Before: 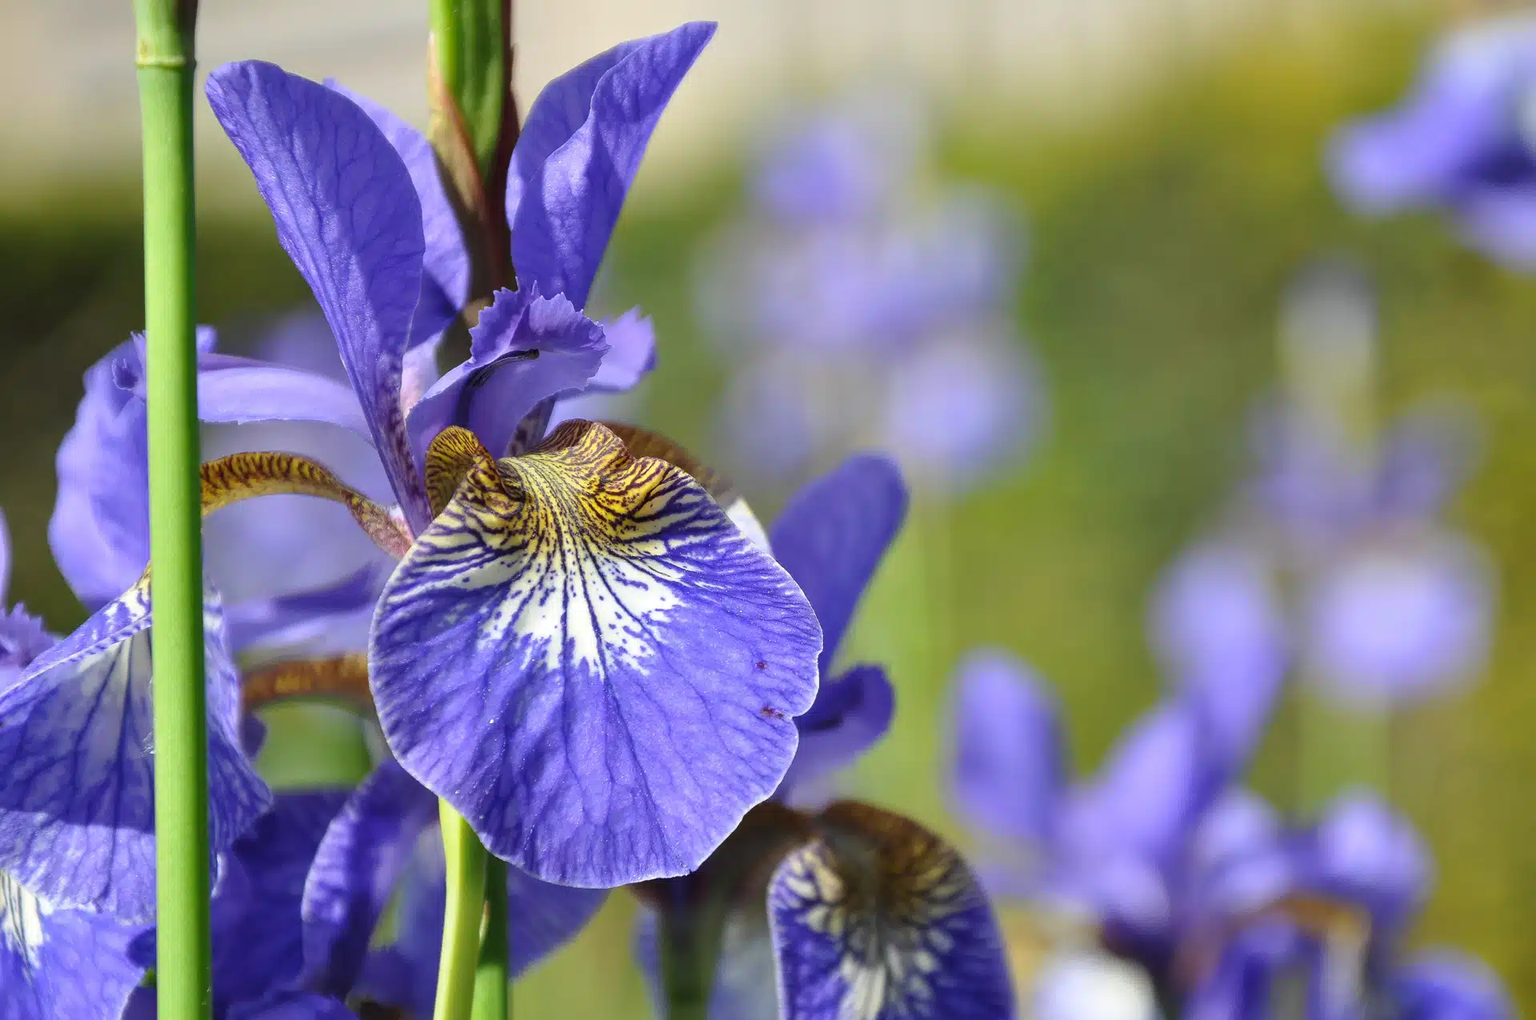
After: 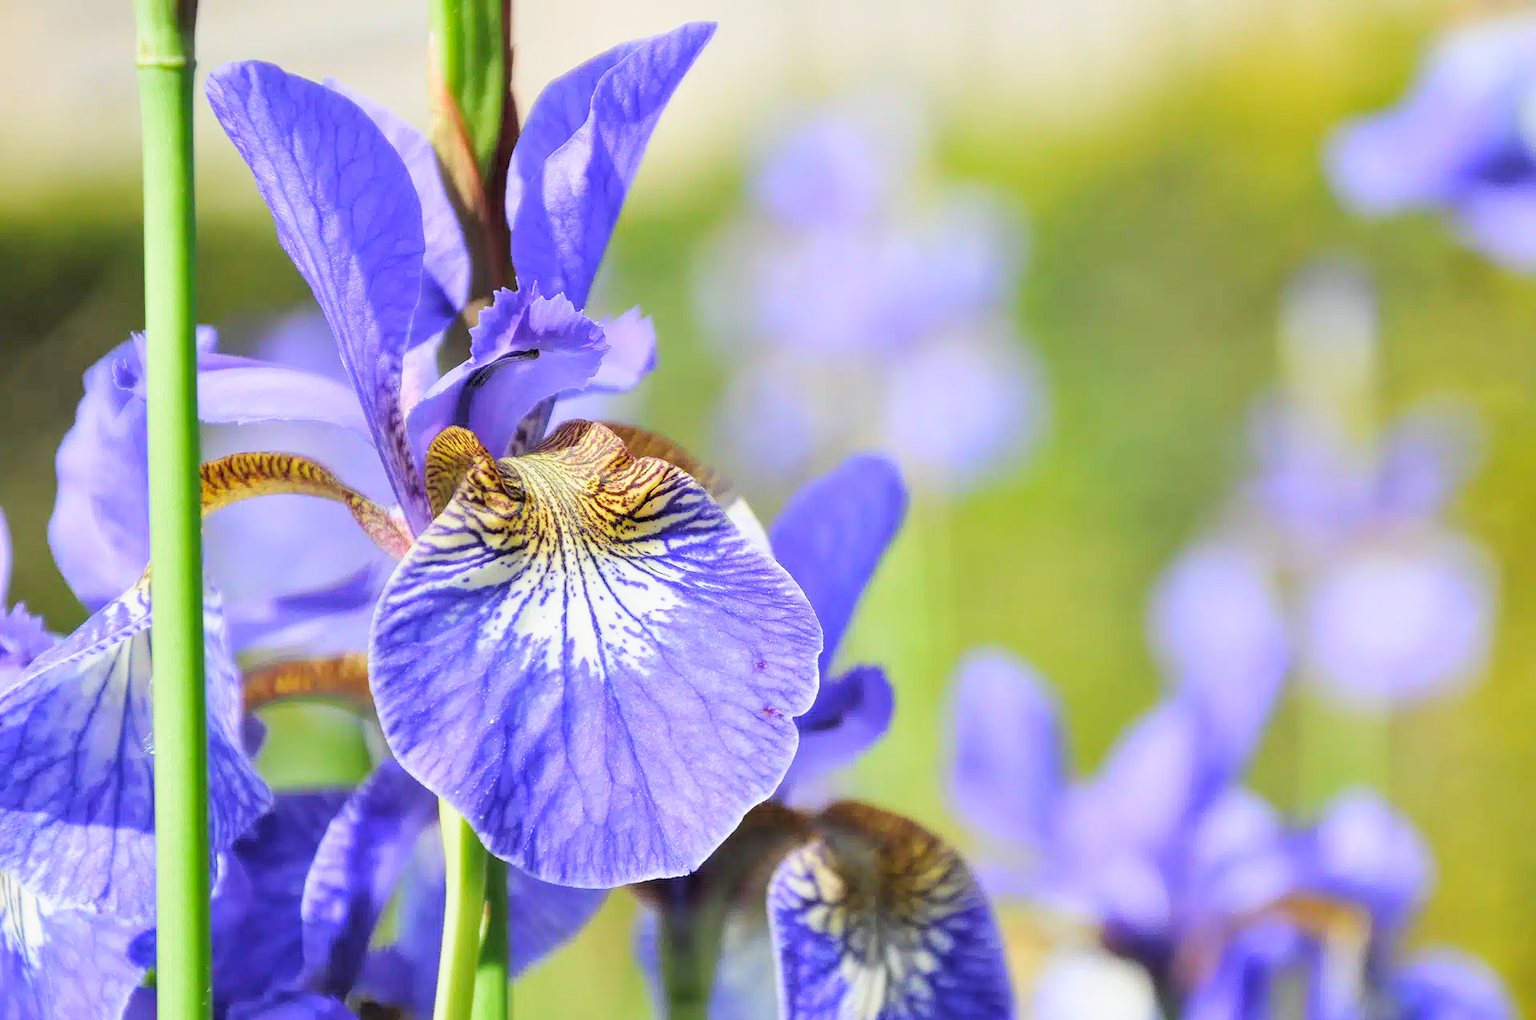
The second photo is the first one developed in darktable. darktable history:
contrast brightness saturation: contrast 0.03, brightness 0.06, saturation 0.13
tone equalizer: on, module defaults
filmic rgb: middle gray luminance 18.42%, black relative exposure -9 EV, white relative exposure 3.75 EV, threshold 6 EV, target black luminance 0%, hardness 4.85, latitude 67.35%, contrast 0.955, highlights saturation mix 20%, shadows ↔ highlights balance 21.36%, add noise in highlights 0, preserve chrominance luminance Y, color science v3 (2019), use custom middle-gray values true, iterations of high-quality reconstruction 0, contrast in highlights soft, enable highlight reconstruction true
exposure: exposure 0.943 EV, compensate highlight preservation false
